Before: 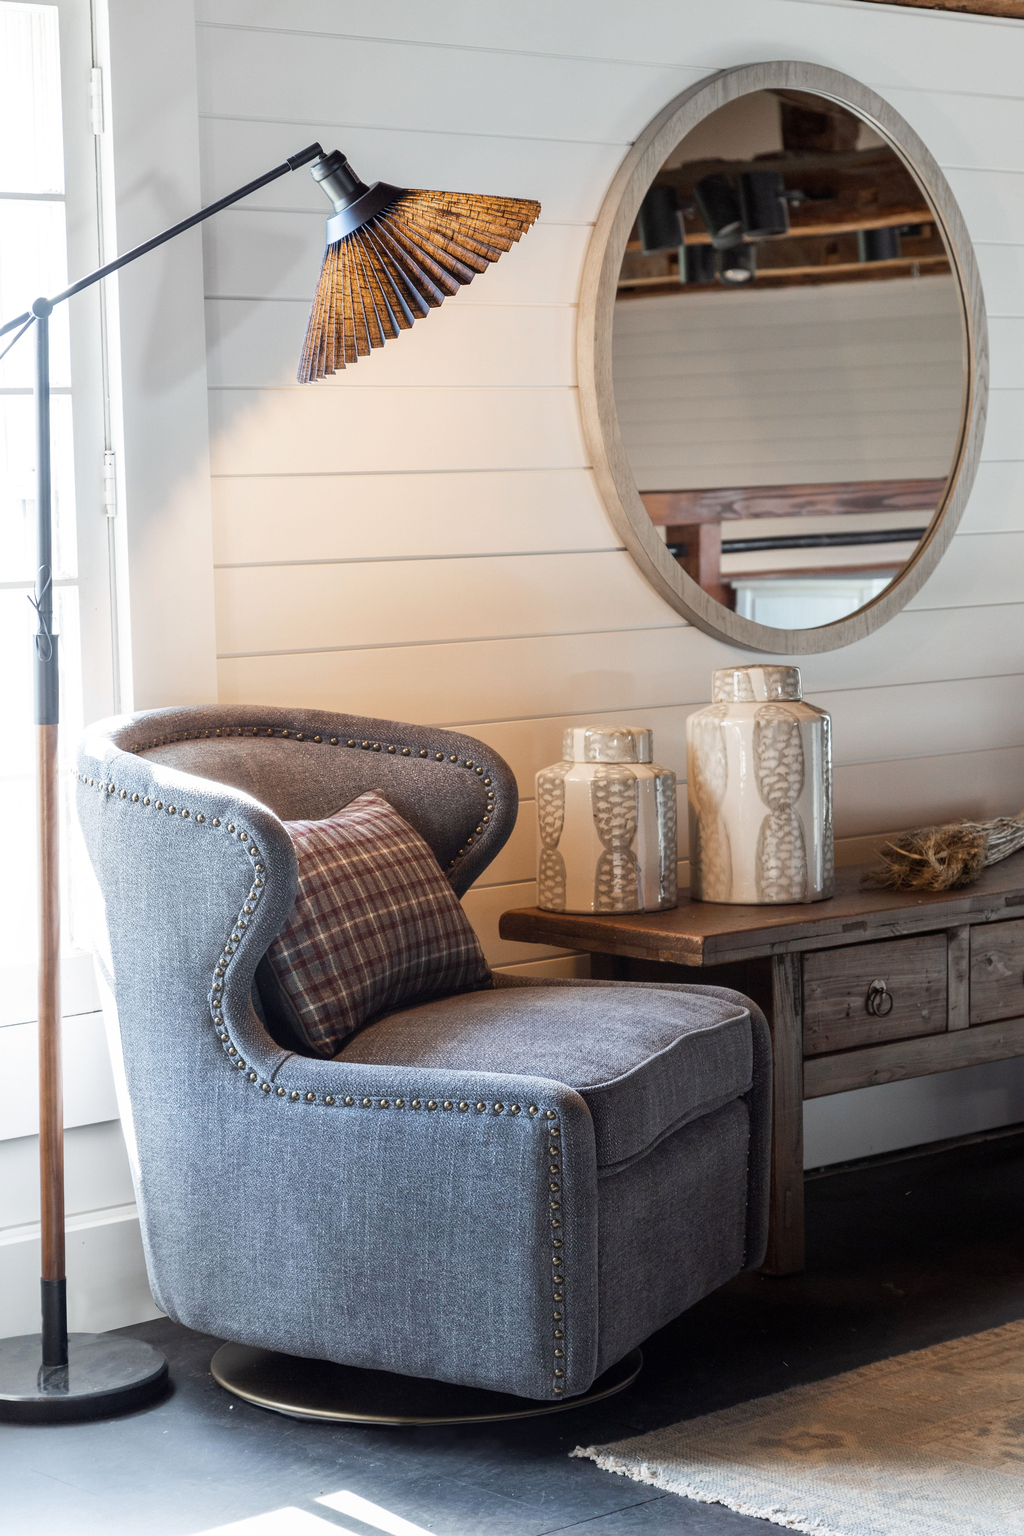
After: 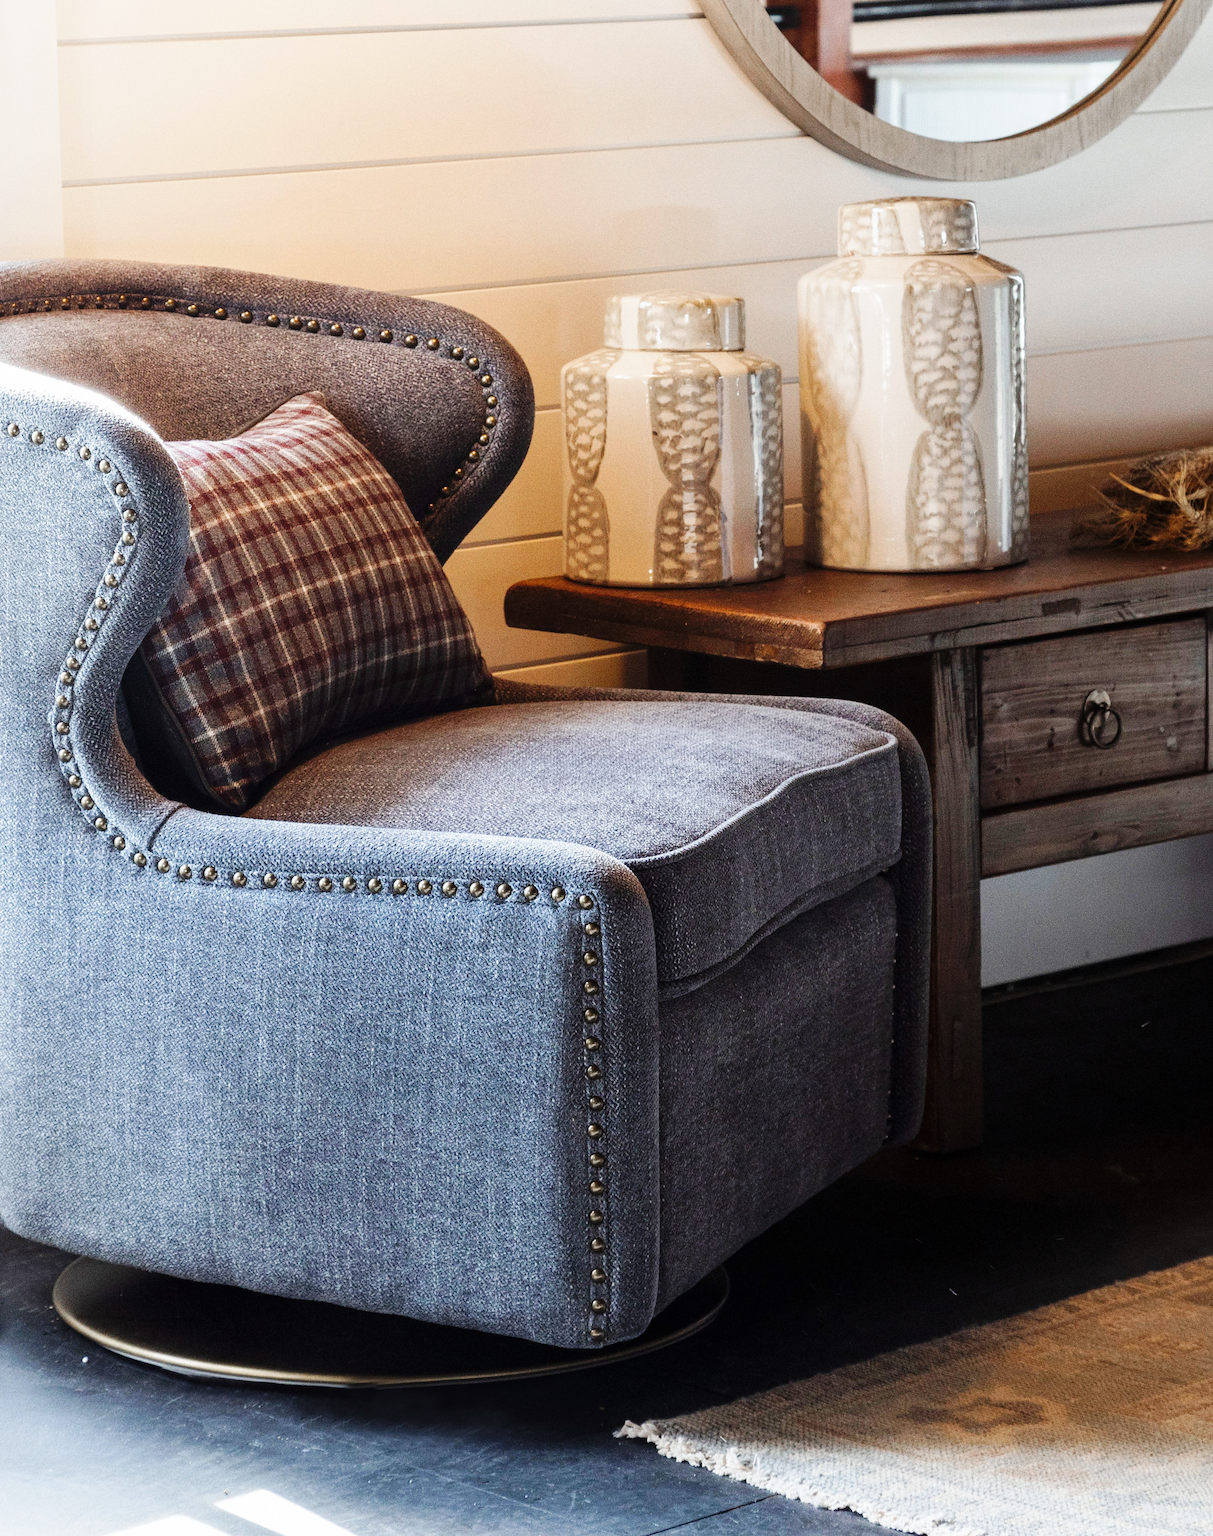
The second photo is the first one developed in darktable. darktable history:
crop and rotate: left 17.299%, top 35.115%, right 7.015%, bottom 1.024%
base curve: curves: ch0 [(0, 0) (0.036, 0.025) (0.121, 0.166) (0.206, 0.329) (0.605, 0.79) (1, 1)], preserve colors none
grain: coarseness 0.09 ISO
